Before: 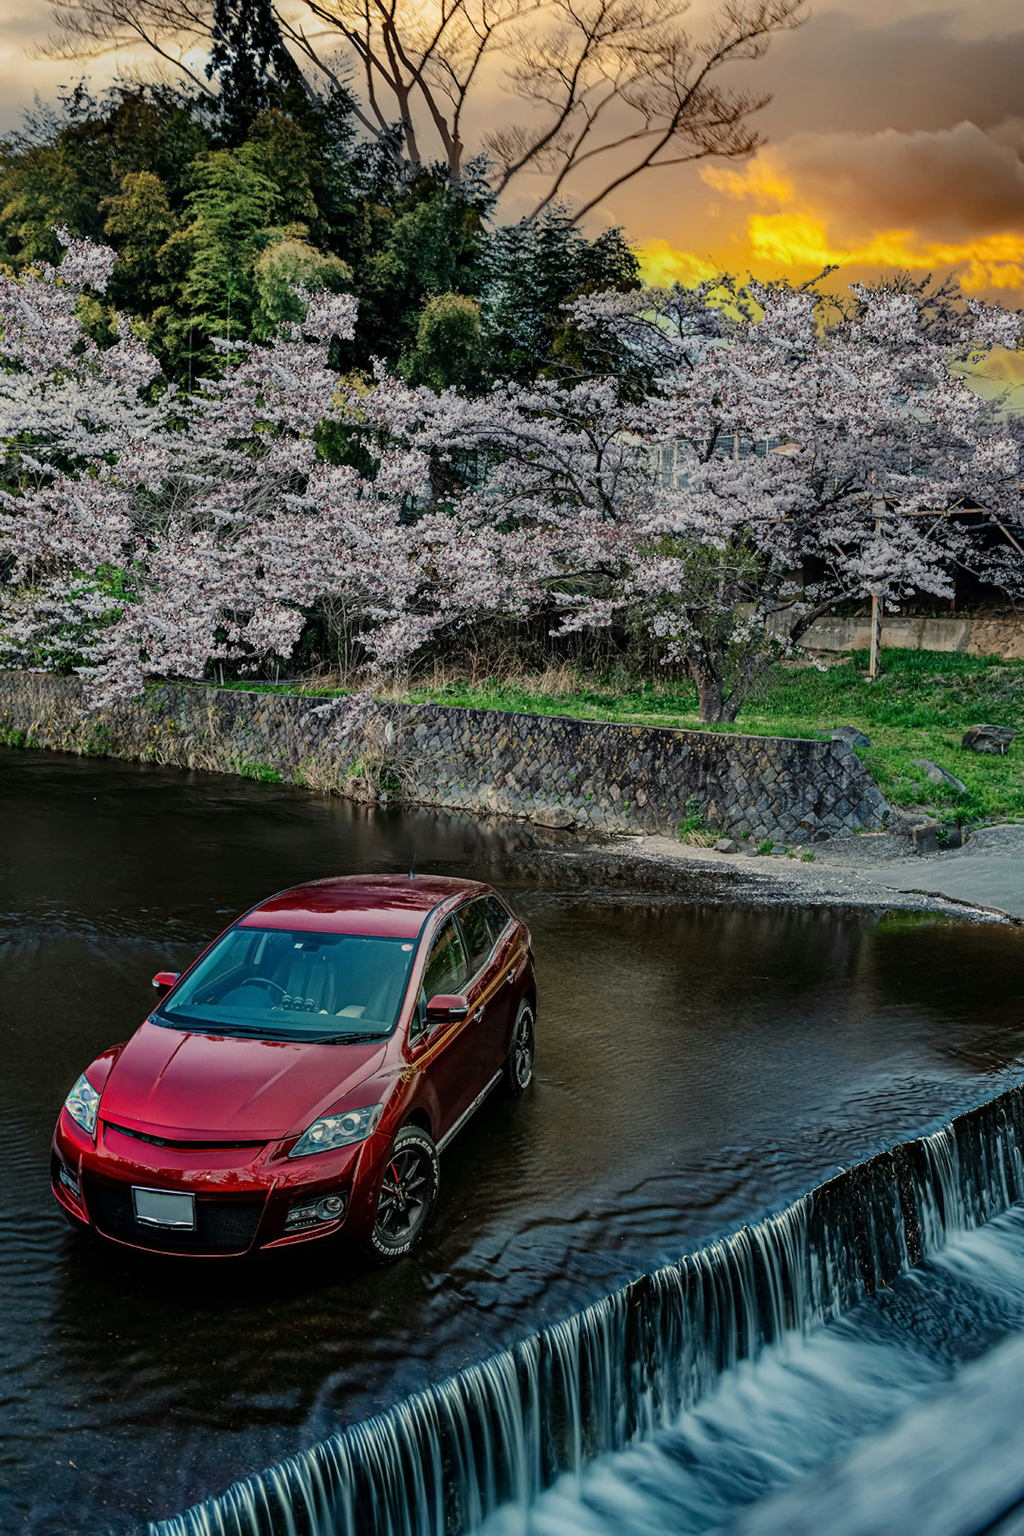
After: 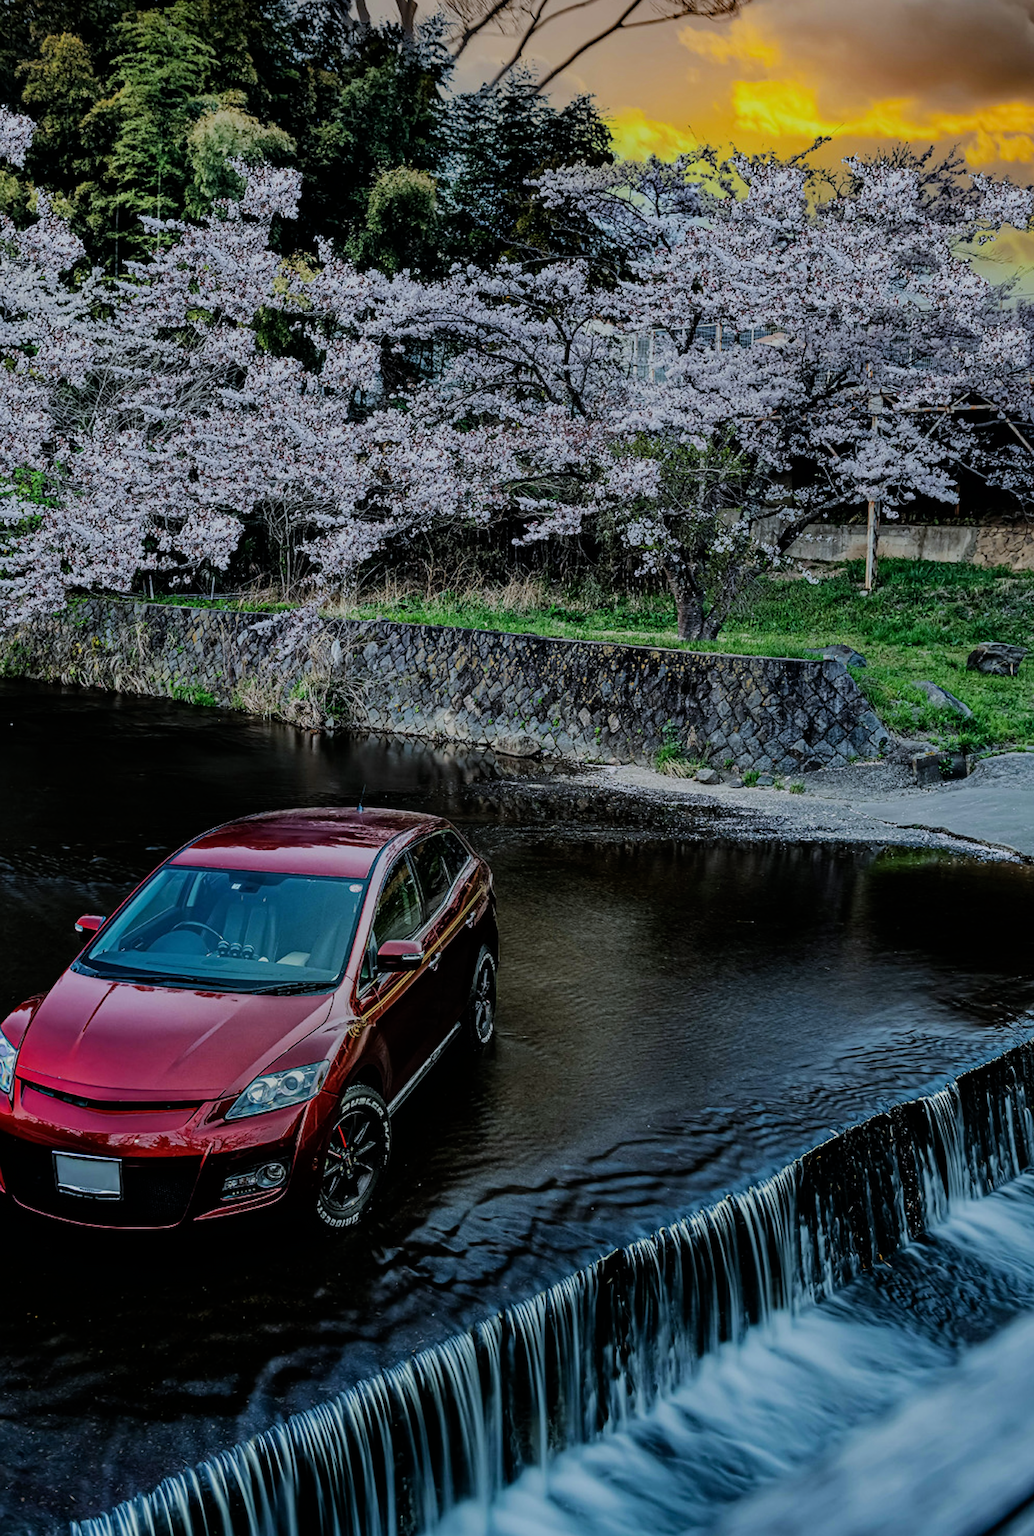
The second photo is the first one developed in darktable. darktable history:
white balance: red 0.931, blue 1.11
sharpen: on, module defaults
crop and rotate: left 8.262%, top 9.226%
filmic rgb: black relative exposure -7.65 EV, white relative exposure 4.56 EV, hardness 3.61, contrast 1.106
